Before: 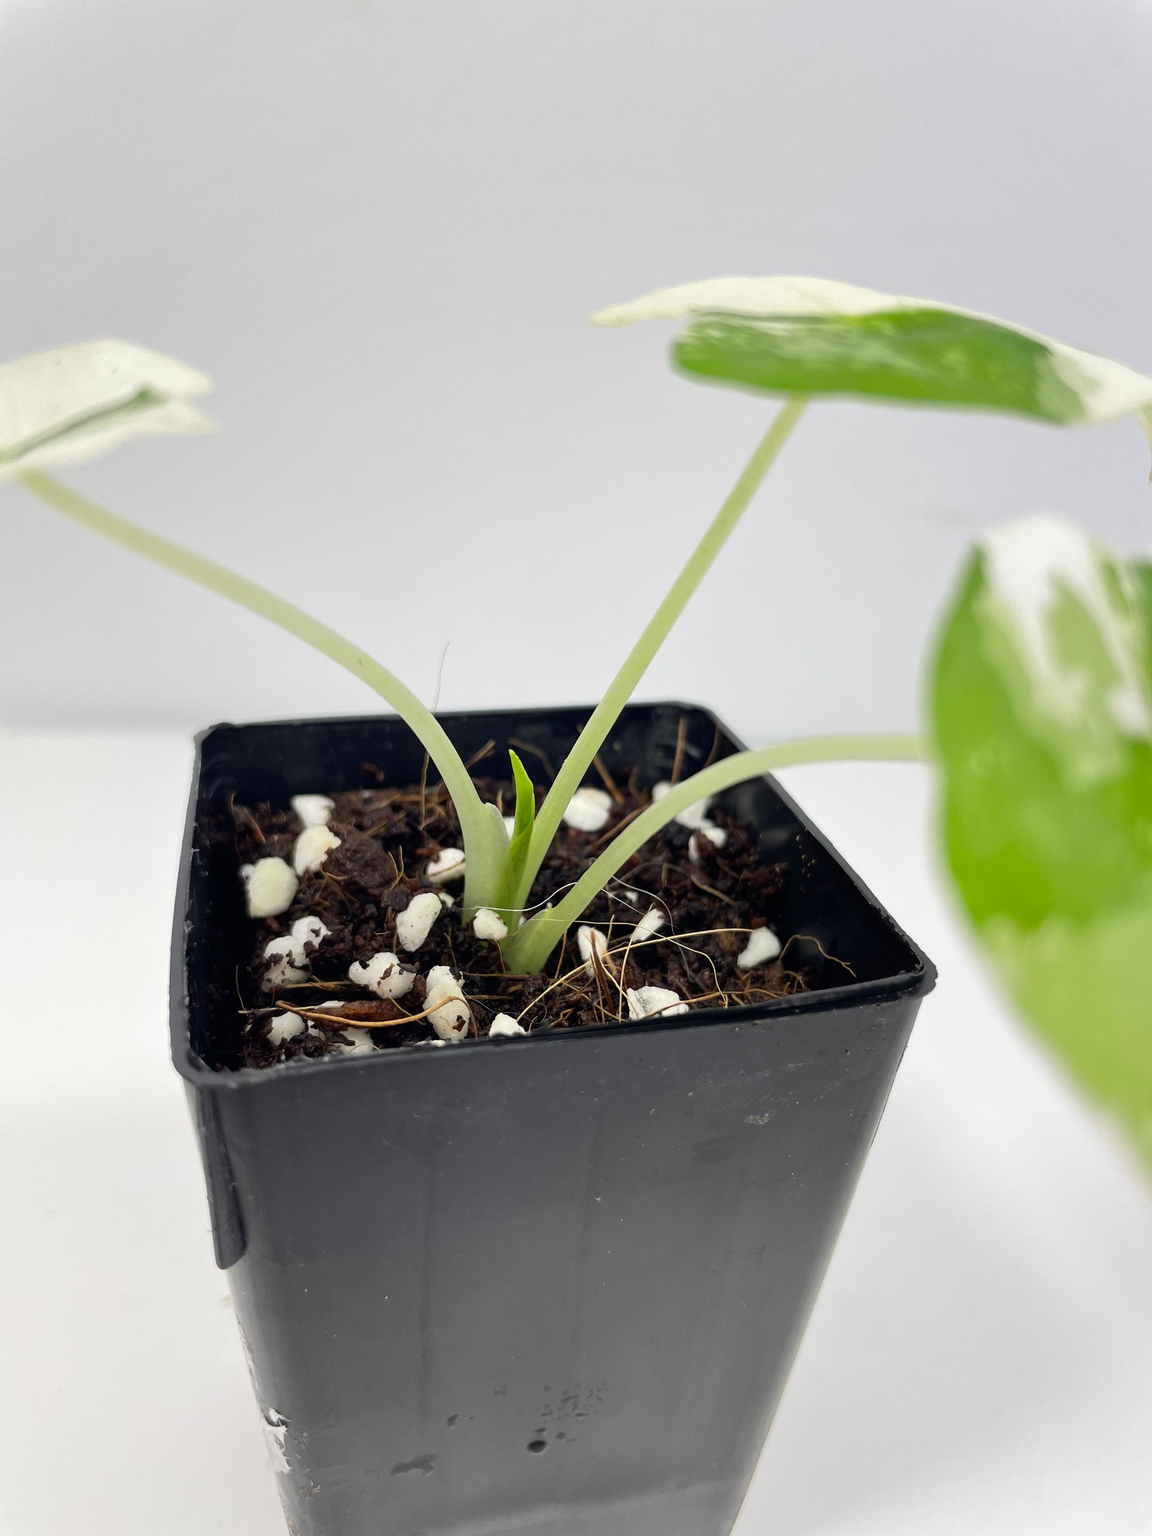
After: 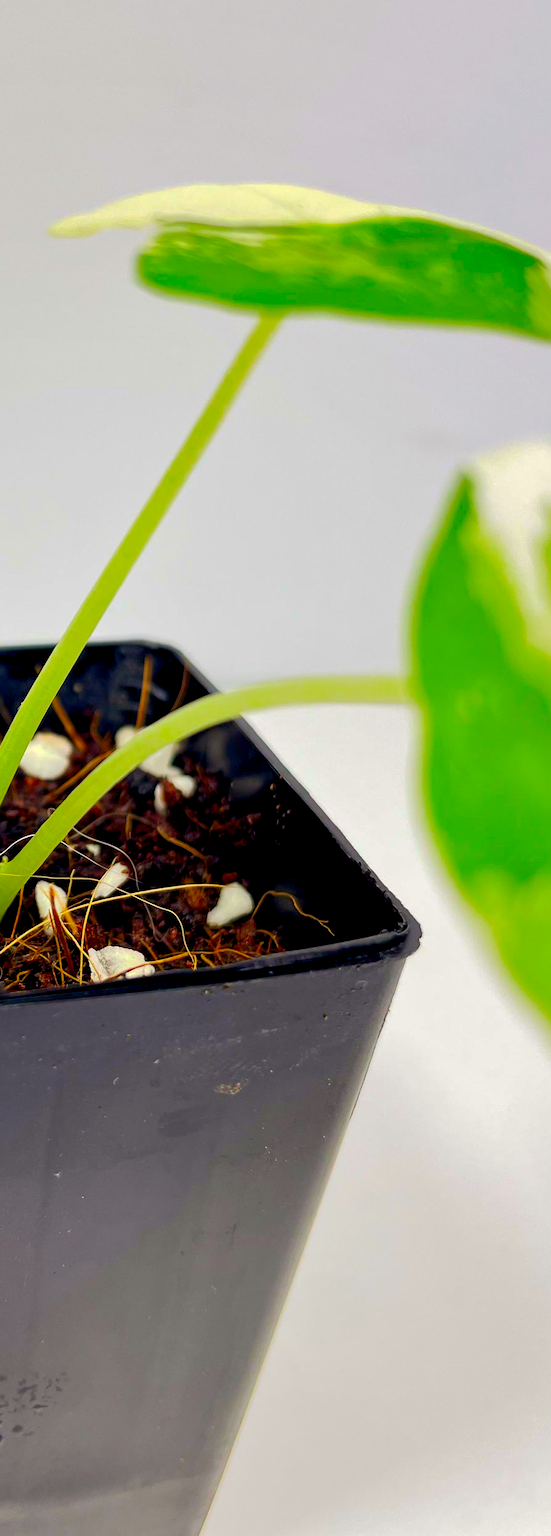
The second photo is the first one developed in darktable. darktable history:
crop: left 47.344%, top 6.928%, right 8.092%
color balance rgb: shadows lift › chroma 2.063%, shadows lift › hue 248.4°, power › luminance -3.866%, power › chroma 0.576%, power › hue 38.88°, global offset › luminance -0.508%, perceptual saturation grading › global saturation 19.536%, global vibrance 20%
local contrast: highlights 101%, shadows 99%, detail 119%, midtone range 0.2
color correction: highlights b* -0.002, saturation 2.14
base curve: curves: ch0 [(0, 0) (0.235, 0.266) (0.503, 0.496) (0.786, 0.72) (1, 1)], preserve colors none
